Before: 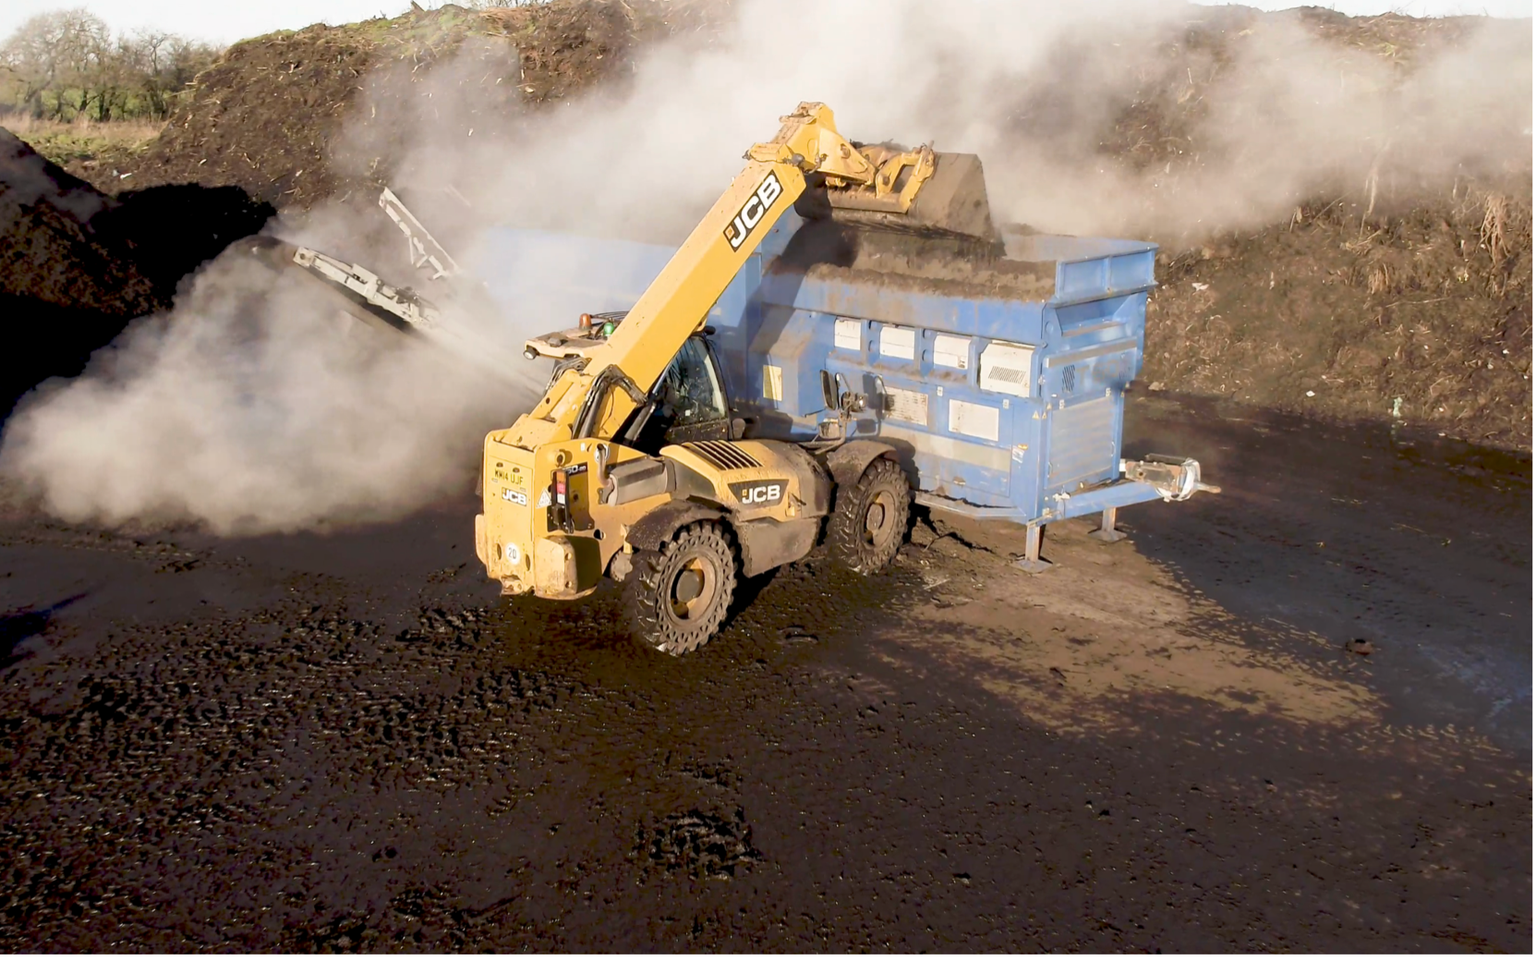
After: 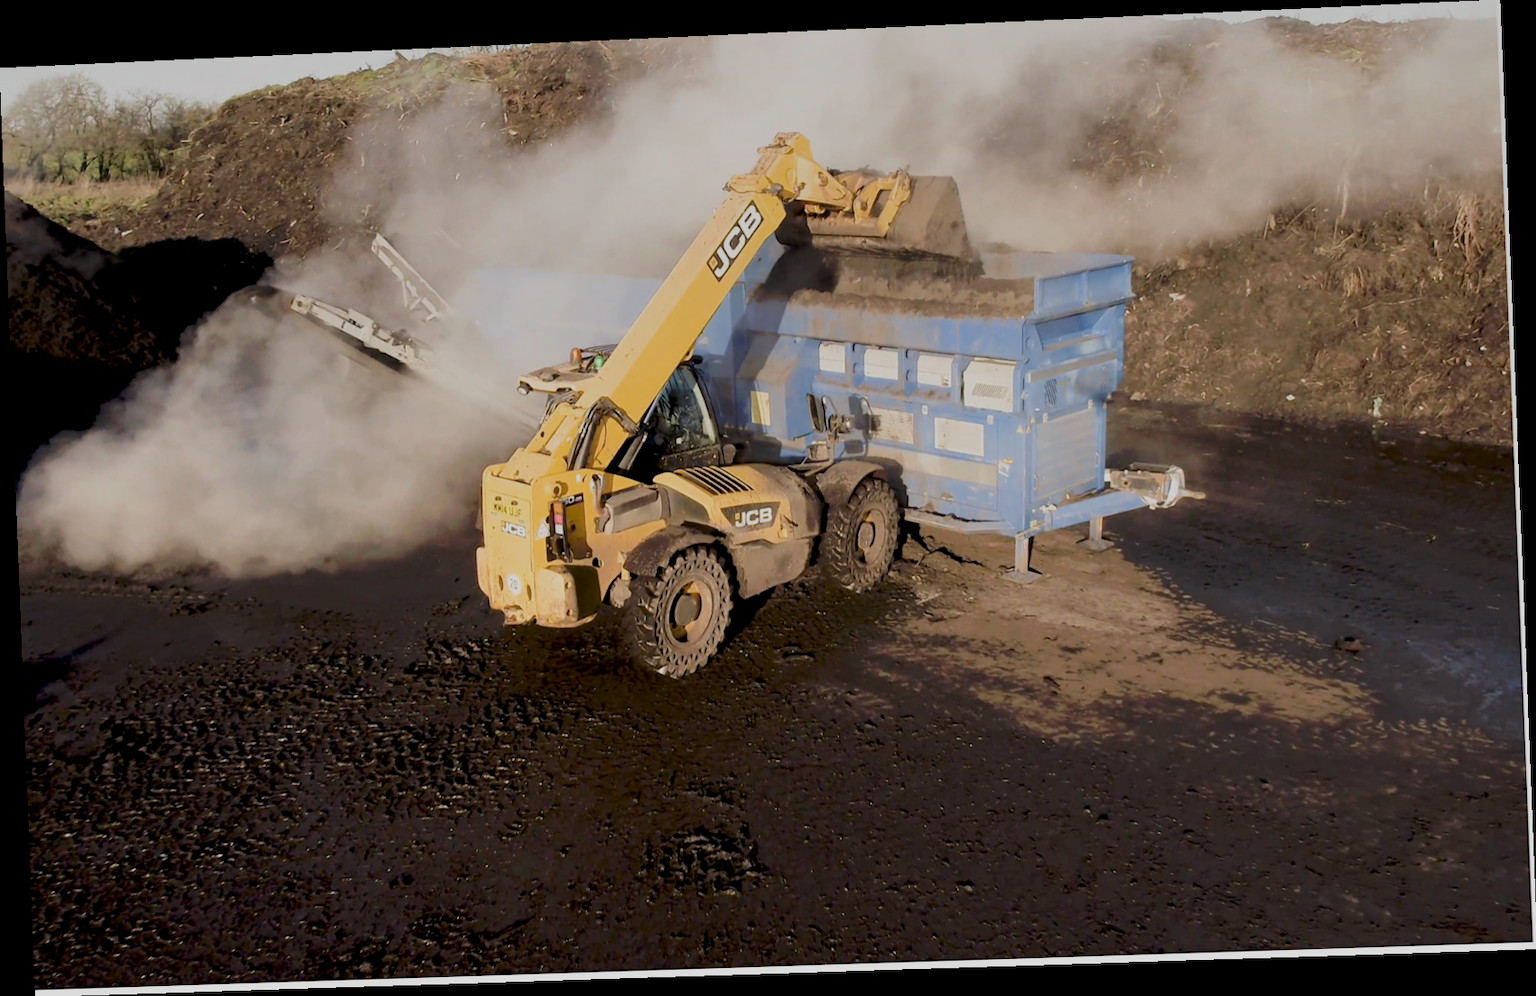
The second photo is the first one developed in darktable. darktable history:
filmic rgb: hardness 4.17
graduated density: on, module defaults
rotate and perspective: rotation -2.22°, lens shift (horizontal) -0.022, automatic cropping off
